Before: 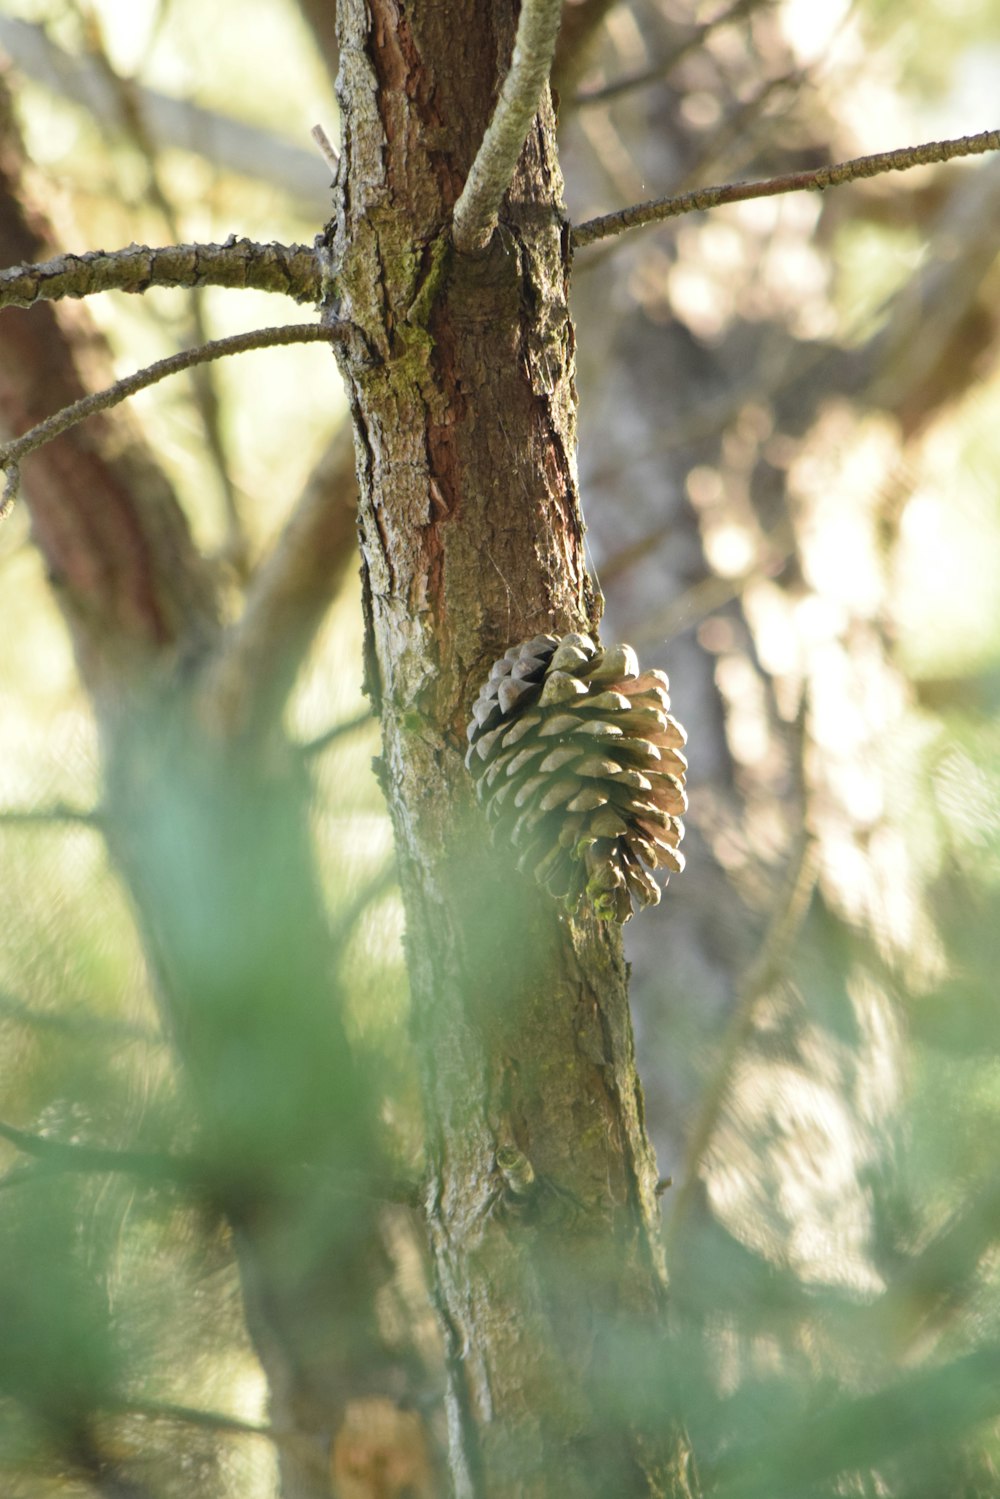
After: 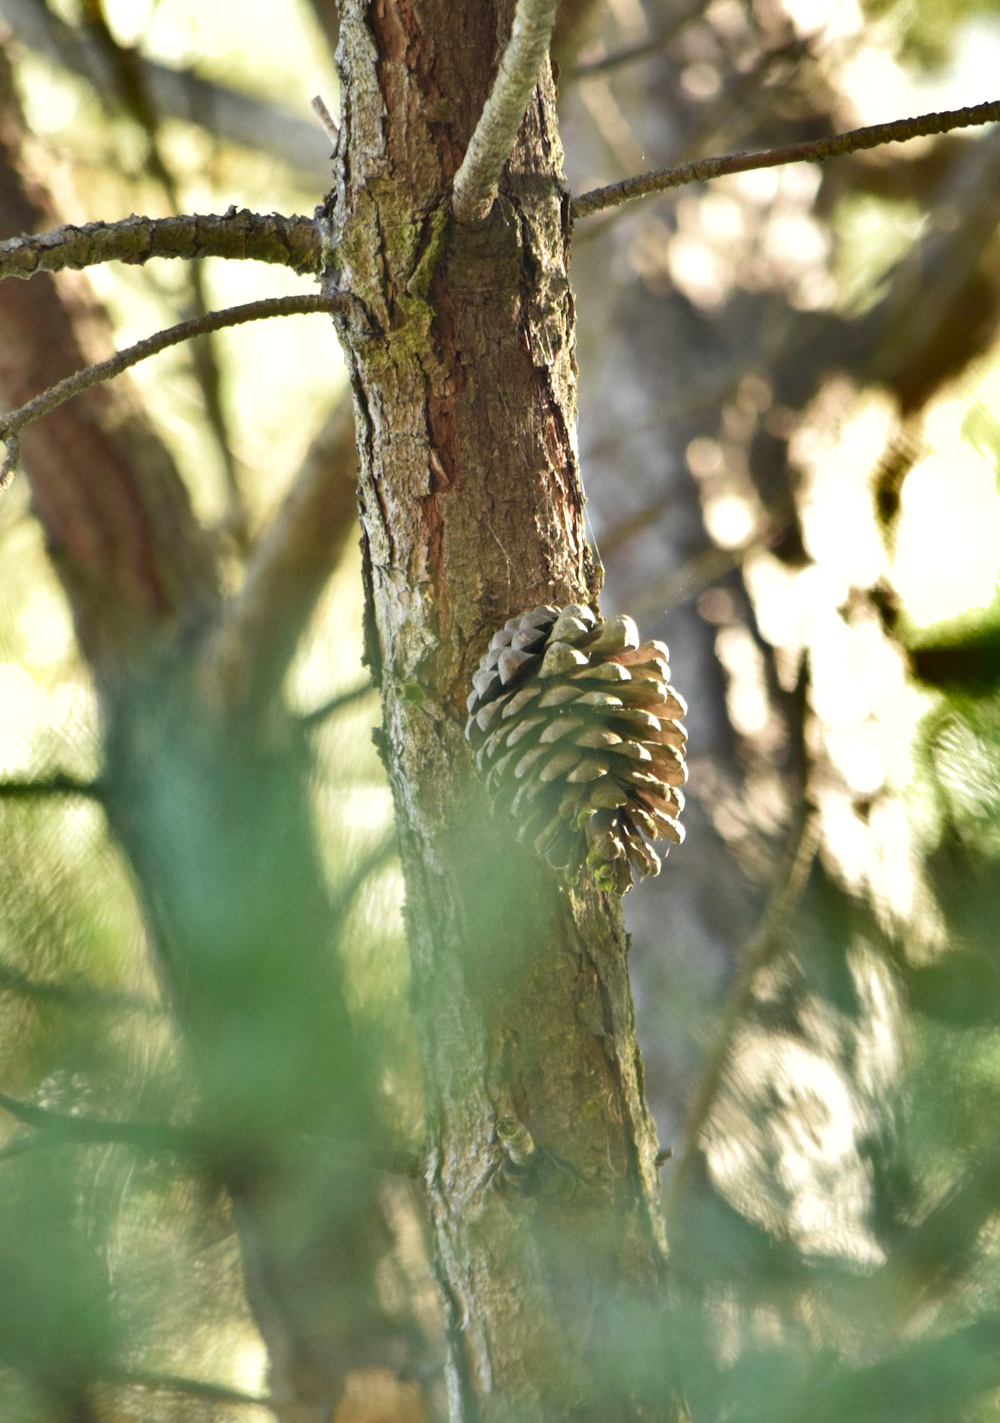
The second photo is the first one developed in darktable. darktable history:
shadows and highlights: shadows 21.05, highlights -82.4, soften with gaussian
crop and rotate: top 1.97%, bottom 3.091%
exposure: exposure 0.188 EV, compensate highlight preservation false
